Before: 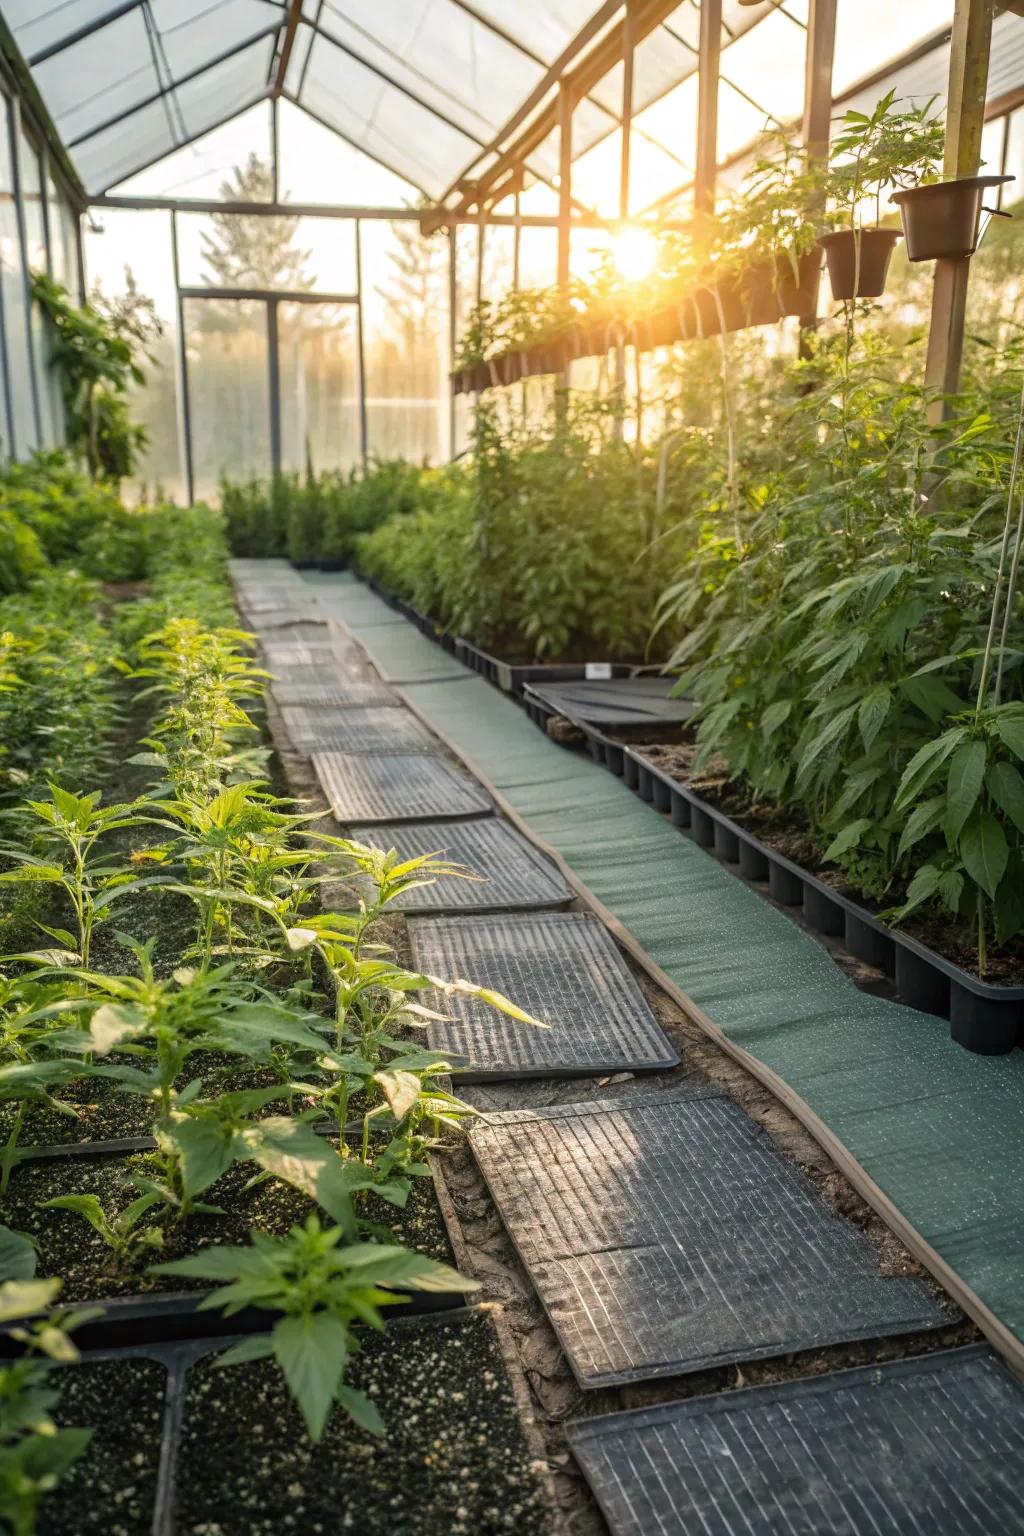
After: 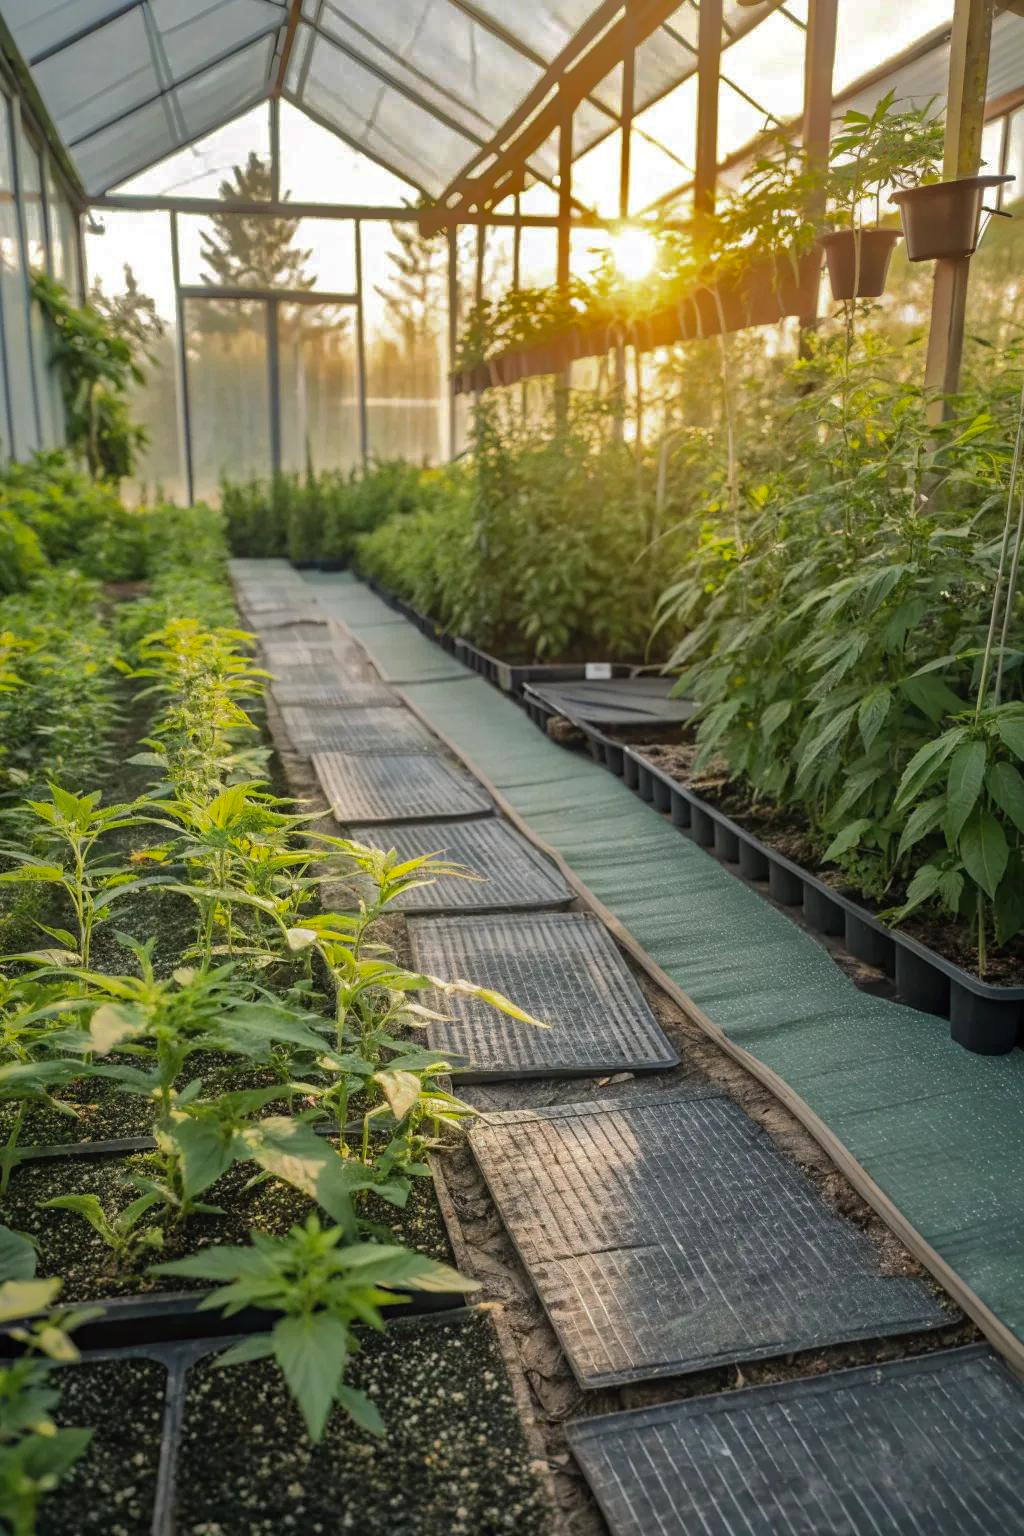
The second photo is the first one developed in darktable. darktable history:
shadows and highlights: shadows 38.95, highlights -75.58
